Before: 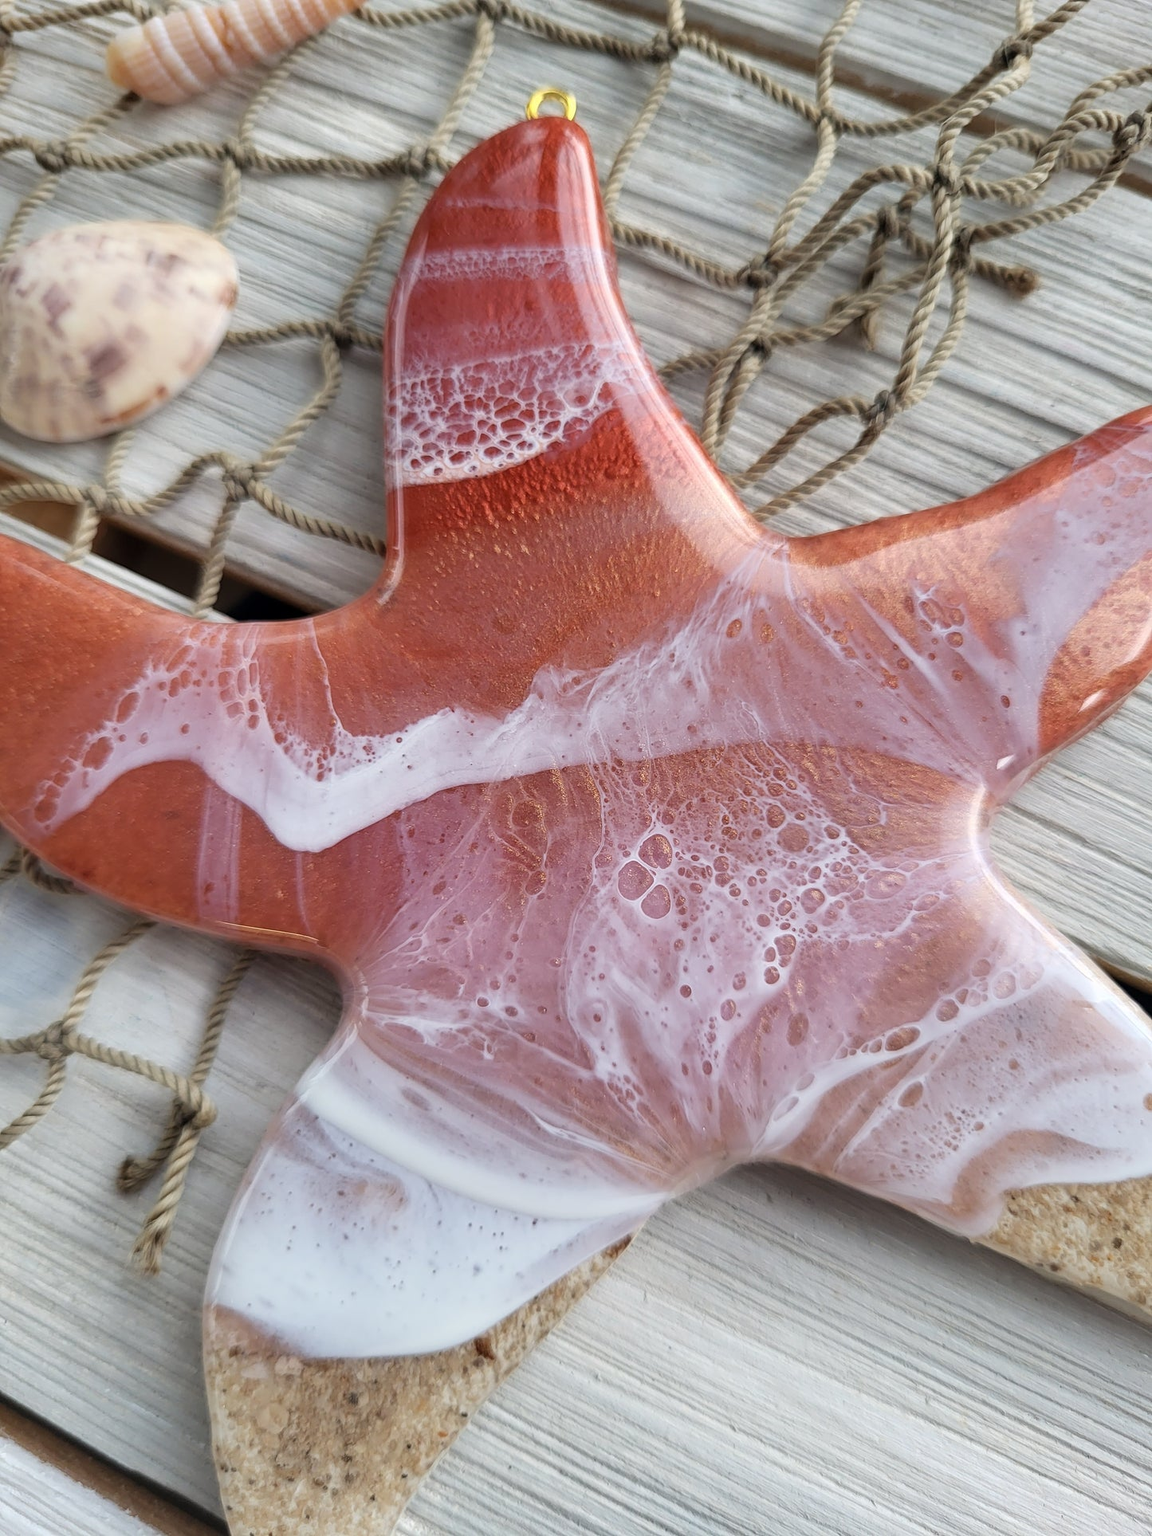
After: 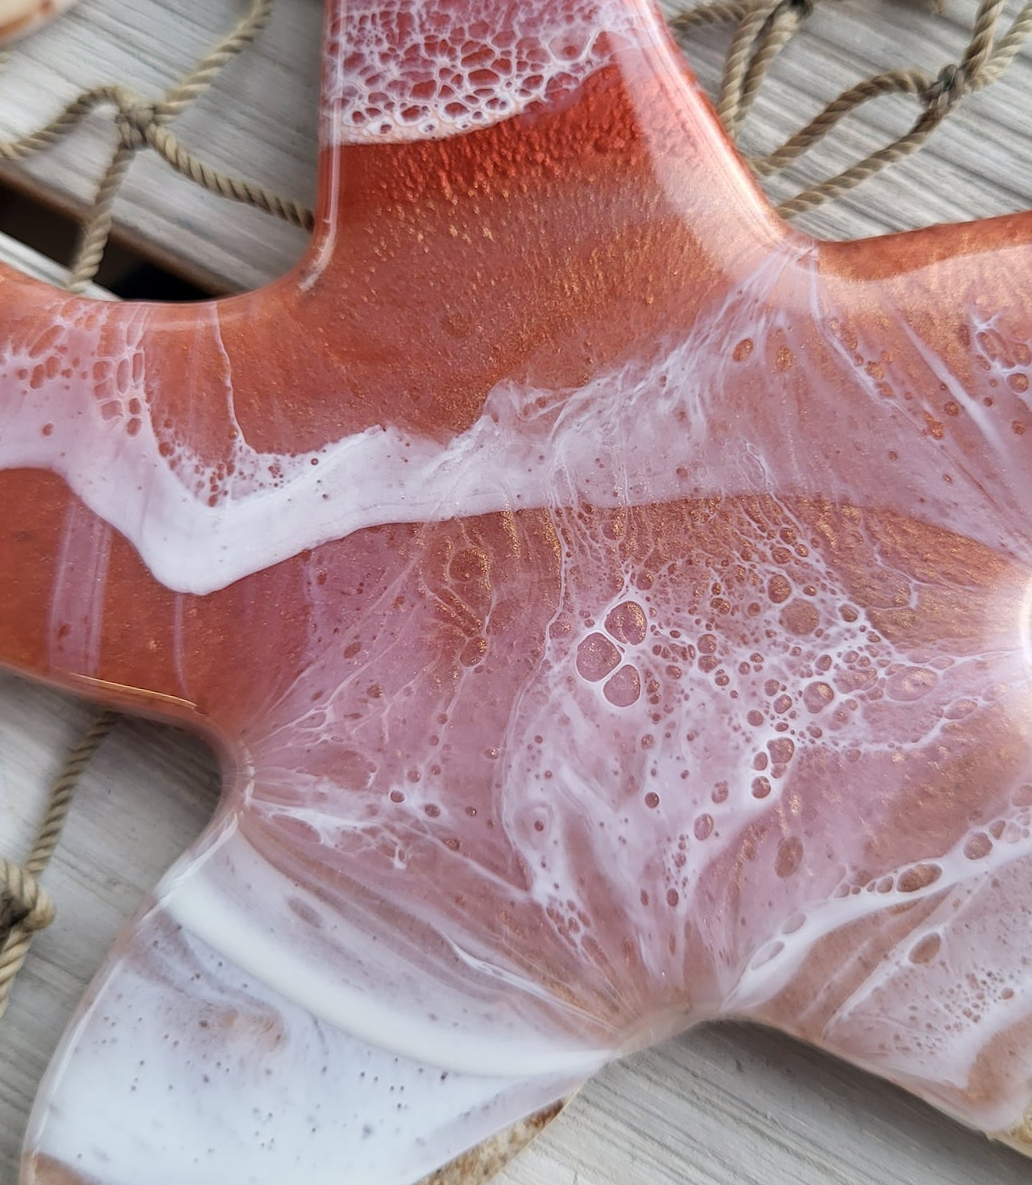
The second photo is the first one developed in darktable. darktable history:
crop and rotate: angle -3.84°, left 9.875%, top 21.179%, right 12.483%, bottom 11.921%
